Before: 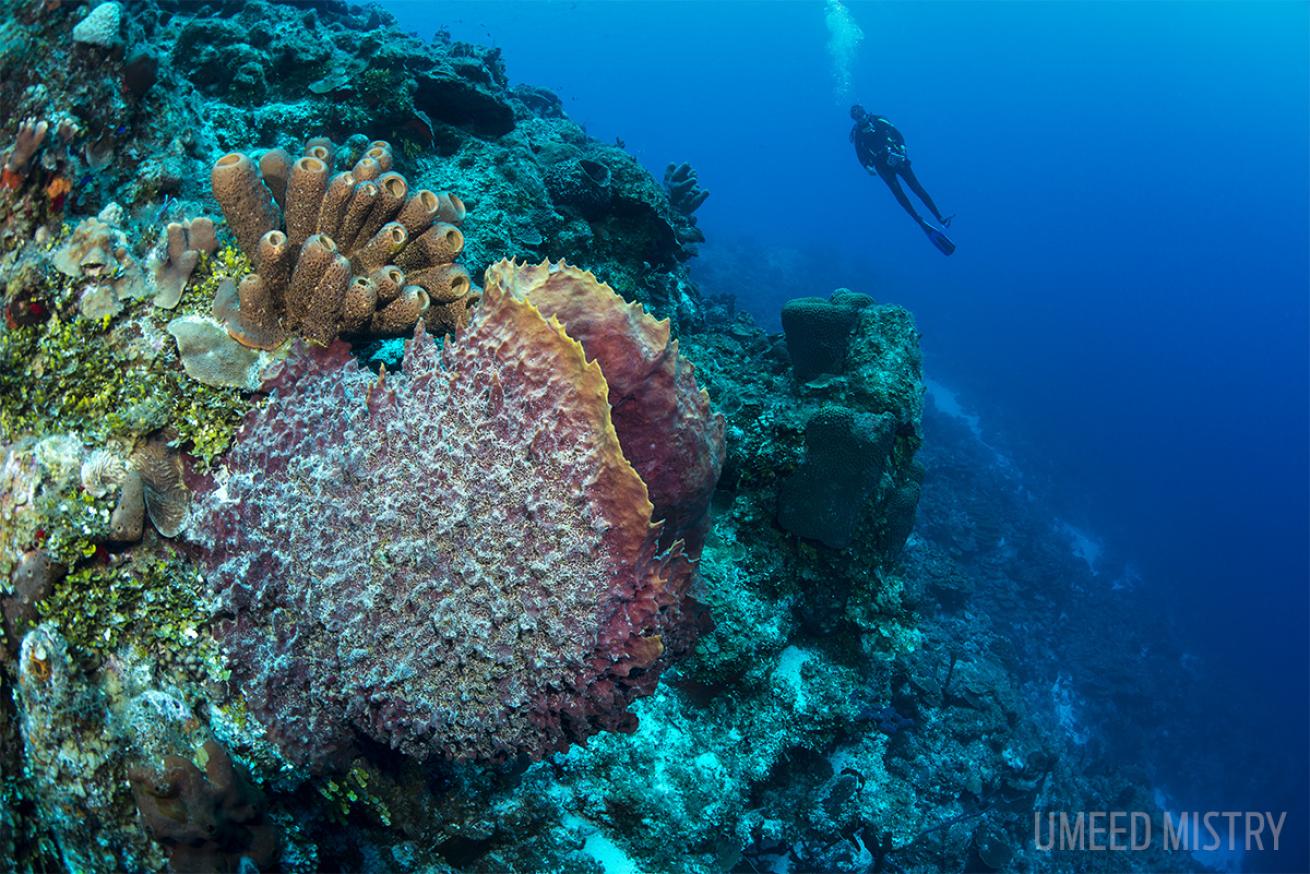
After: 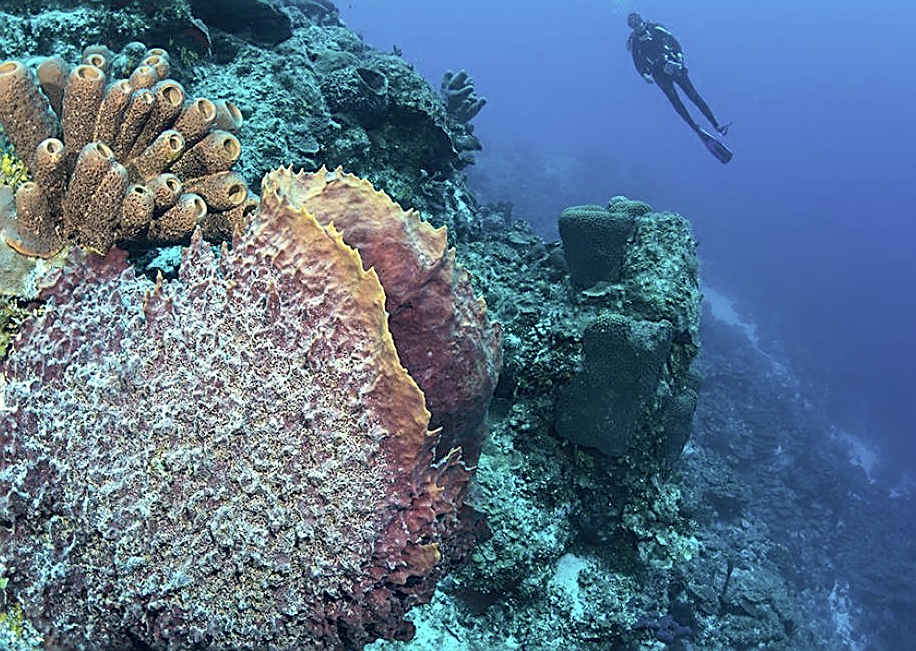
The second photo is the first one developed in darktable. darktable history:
crop and rotate: left 17.089%, top 10.682%, right 12.936%, bottom 14.739%
sharpen: amount 0.985
color correction: highlights a* 2.9, highlights b* 5.03, shadows a* -1.97, shadows b* -4.86, saturation 0.807
contrast brightness saturation: contrast 0.136, brightness 0.206
